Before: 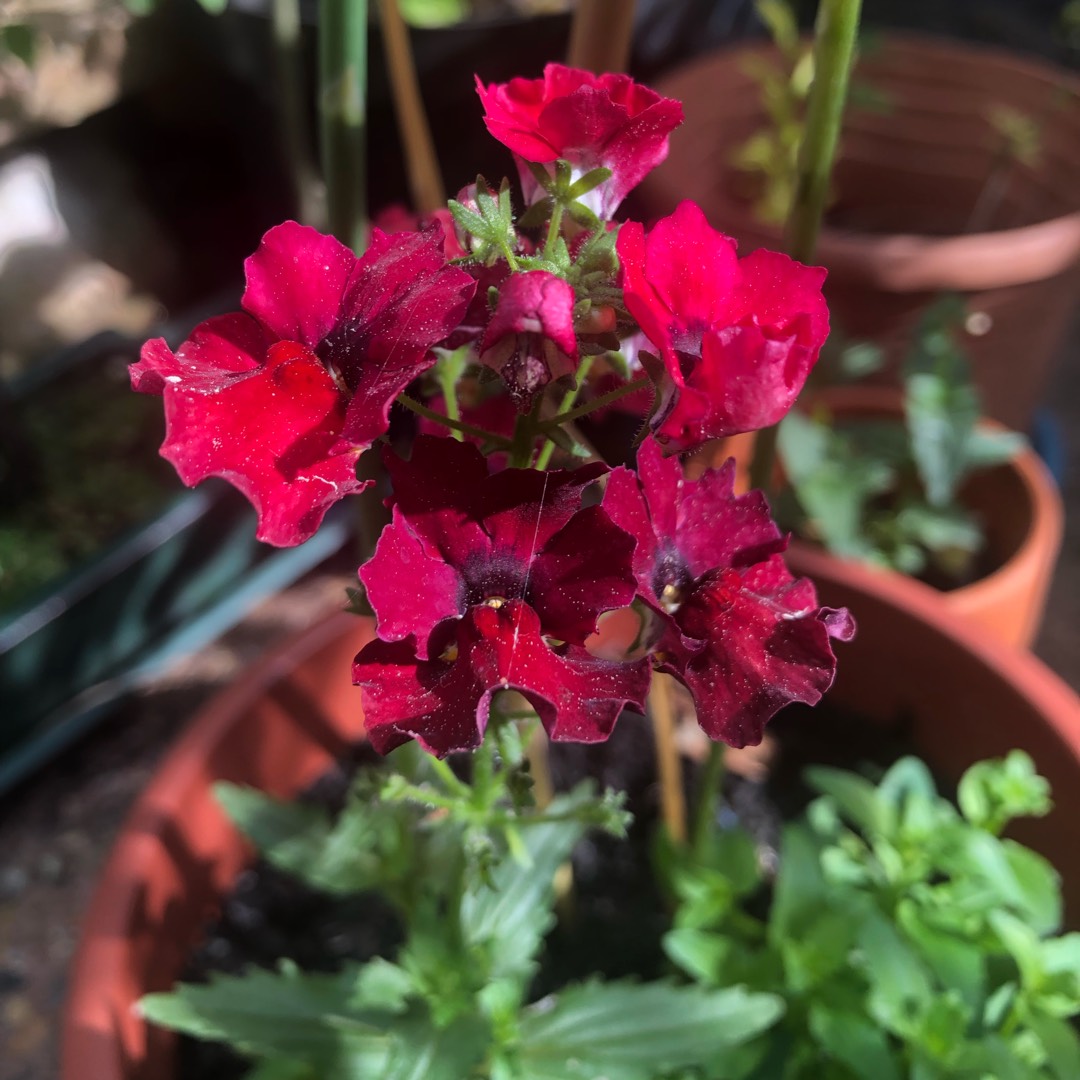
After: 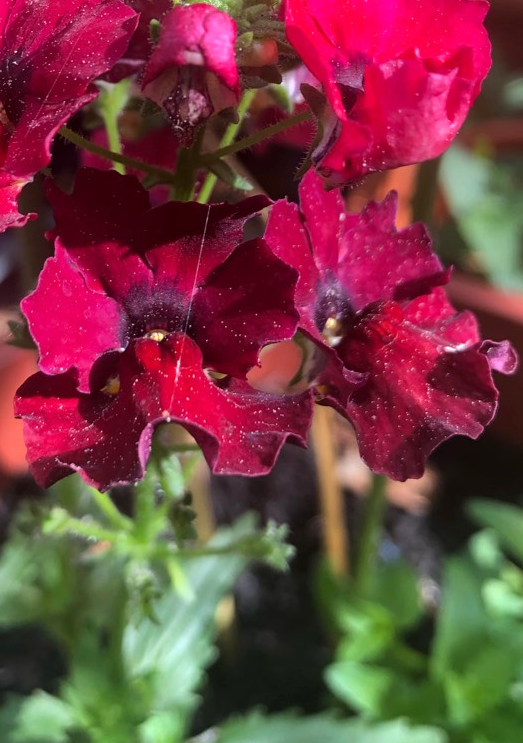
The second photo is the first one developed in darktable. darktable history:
exposure: exposure 0.375 EV, compensate exposure bias true, compensate highlight preservation false
tone equalizer: edges refinement/feathering 500, mask exposure compensation -1.57 EV, preserve details no
crop: left 31.314%, top 24.787%, right 20.243%, bottom 6.407%
